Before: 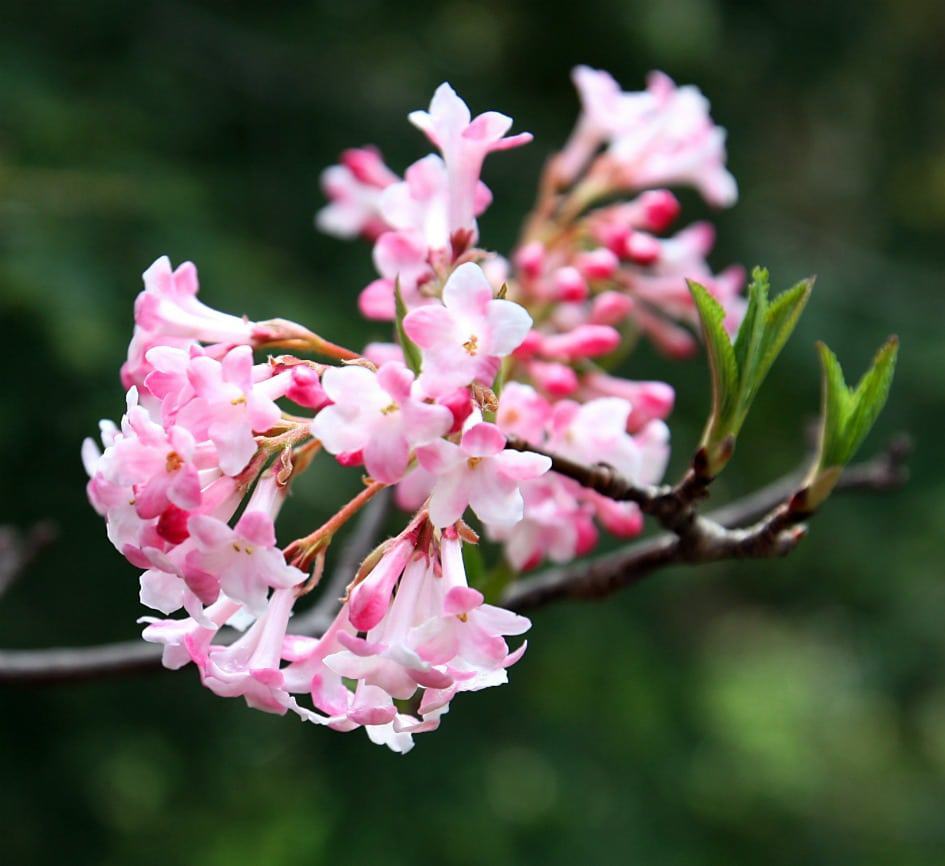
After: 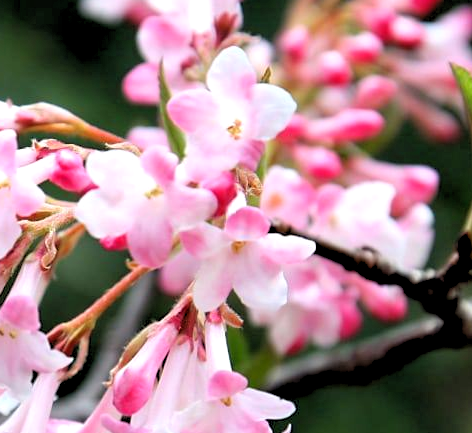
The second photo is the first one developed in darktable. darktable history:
rgb levels: levels [[0.013, 0.434, 0.89], [0, 0.5, 1], [0, 0.5, 1]]
crop: left 25%, top 25%, right 25%, bottom 25%
